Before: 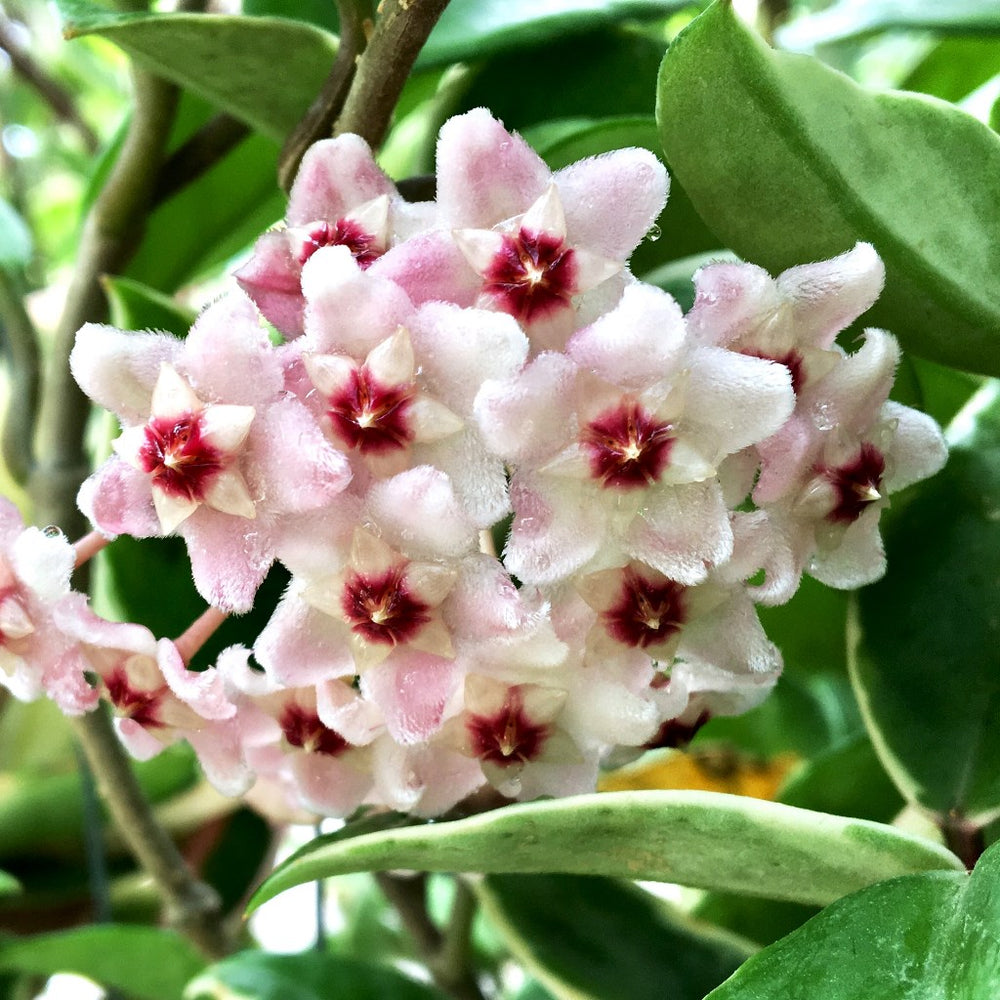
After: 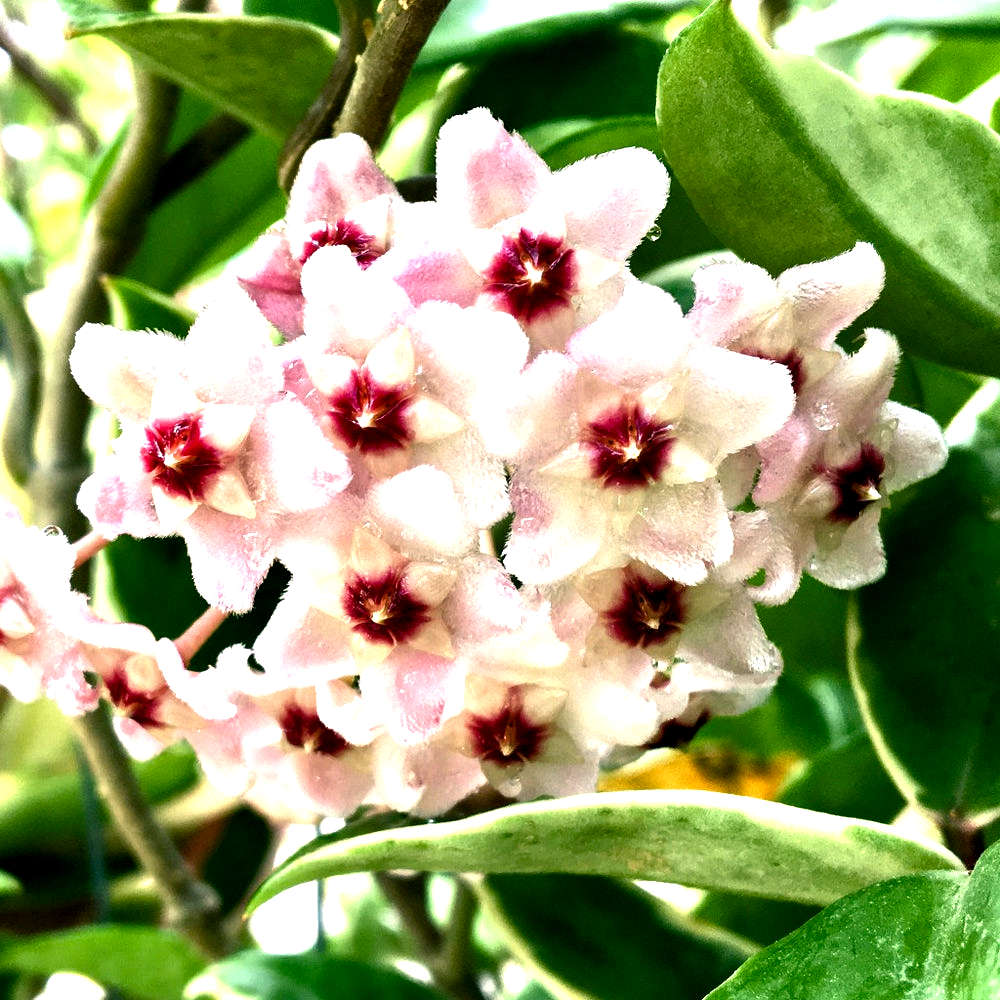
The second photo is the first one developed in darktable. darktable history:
exposure: black level correction 0, exposure 0.2 EV, compensate exposure bias true, compensate highlight preservation false
rgb levels: preserve colors max RGB
color balance rgb: shadows lift › chroma 2%, shadows lift › hue 185.64°, power › luminance 1.48%, highlights gain › chroma 3%, highlights gain › hue 54.51°, global offset › luminance -0.4%, perceptual saturation grading › highlights -18.47%, perceptual saturation grading › mid-tones 6.62%, perceptual saturation grading › shadows 28.22%, perceptual brilliance grading › highlights 15.68%, perceptual brilliance grading › shadows -14.29%, global vibrance 25.96%, contrast 6.45%
